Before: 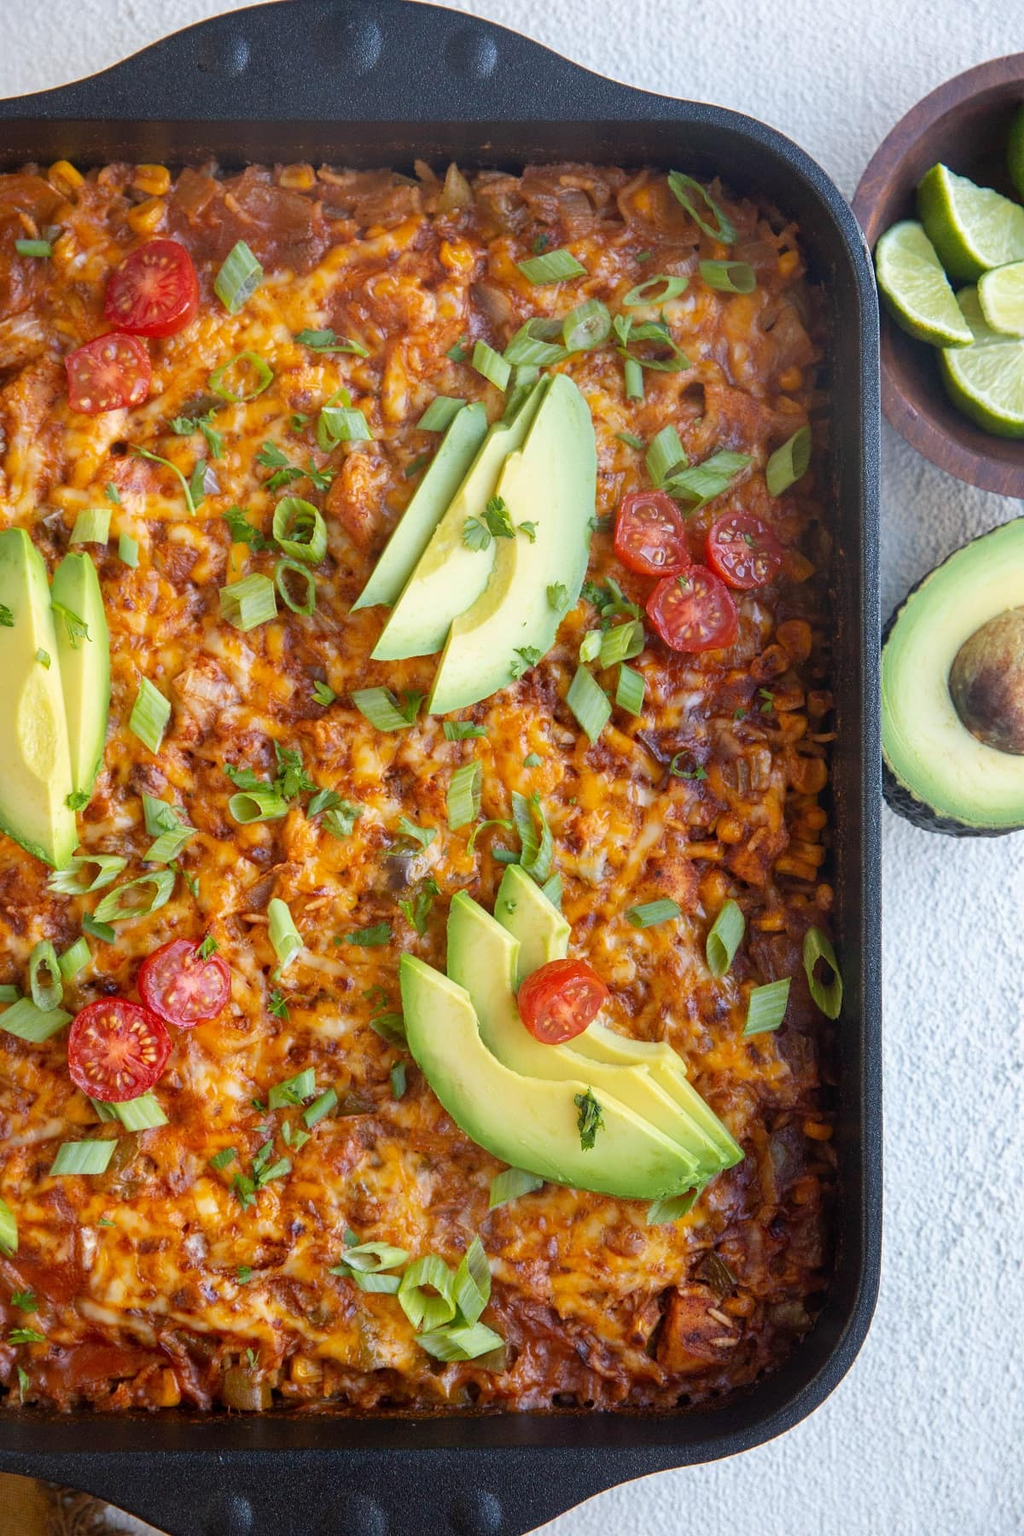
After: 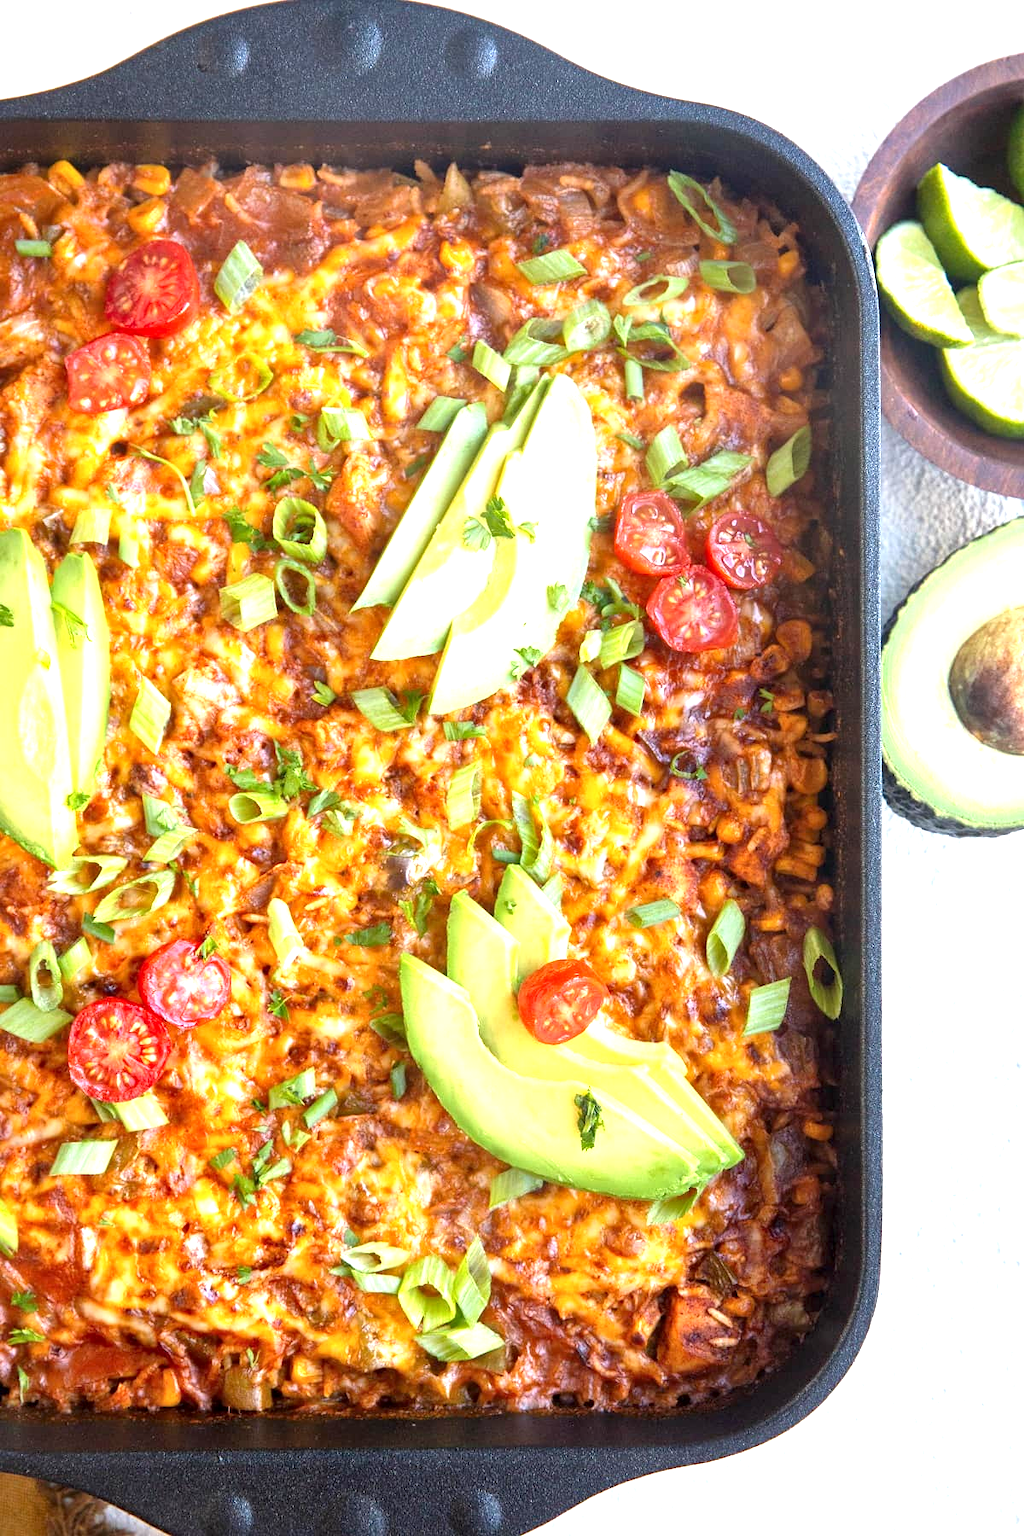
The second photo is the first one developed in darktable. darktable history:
local contrast: mode bilateral grid, contrast 30, coarseness 25, midtone range 0.2
exposure: exposure 1.2 EV, compensate highlight preservation false
